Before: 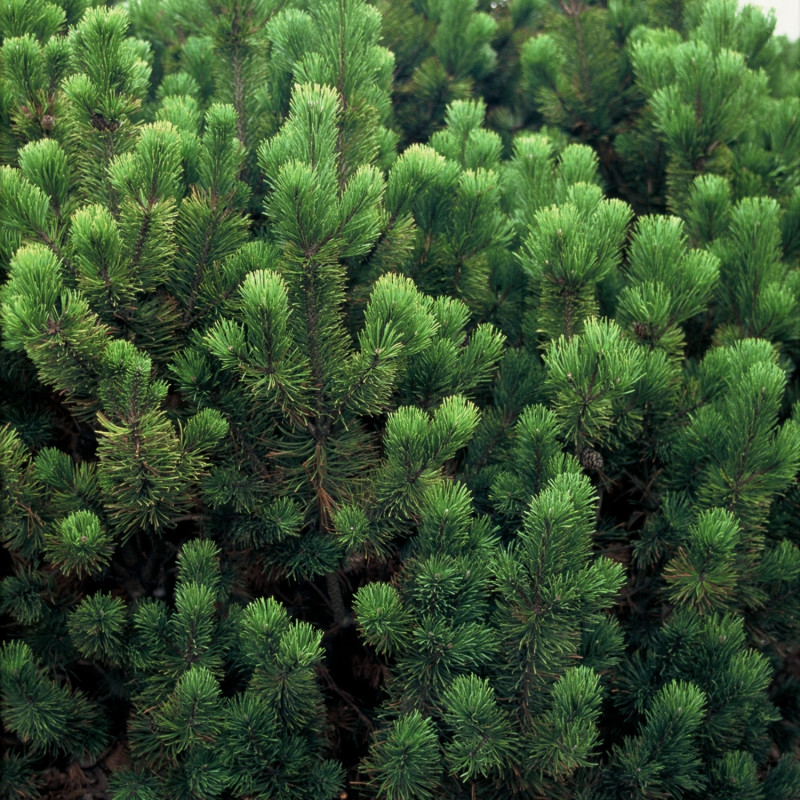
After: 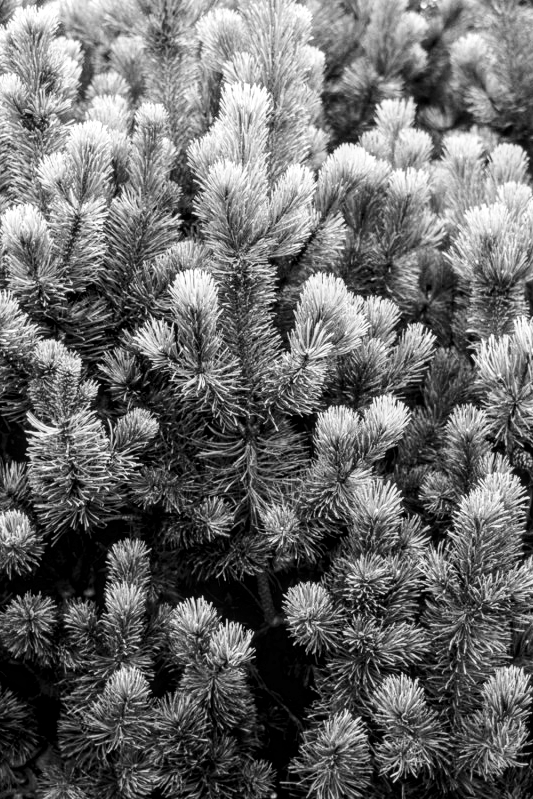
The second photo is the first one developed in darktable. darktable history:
color correction: highlights a* 5.38, highlights b* 5.3, shadows a* -4.26, shadows b* -5.11
crop and rotate: left 8.786%, right 24.548%
monochrome: a -3.63, b -0.465
tone equalizer: on, module defaults
exposure: black level correction 0, compensate exposure bias true, compensate highlight preservation false
local contrast: detail 130%
base curve: curves: ch0 [(0, 0.003) (0.001, 0.002) (0.006, 0.004) (0.02, 0.022) (0.048, 0.086) (0.094, 0.234) (0.162, 0.431) (0.258, 0.629) (0.385, 0.8) (0.548, 0.918) (0.751, 0.988) (1, 1)], preserve colors none
